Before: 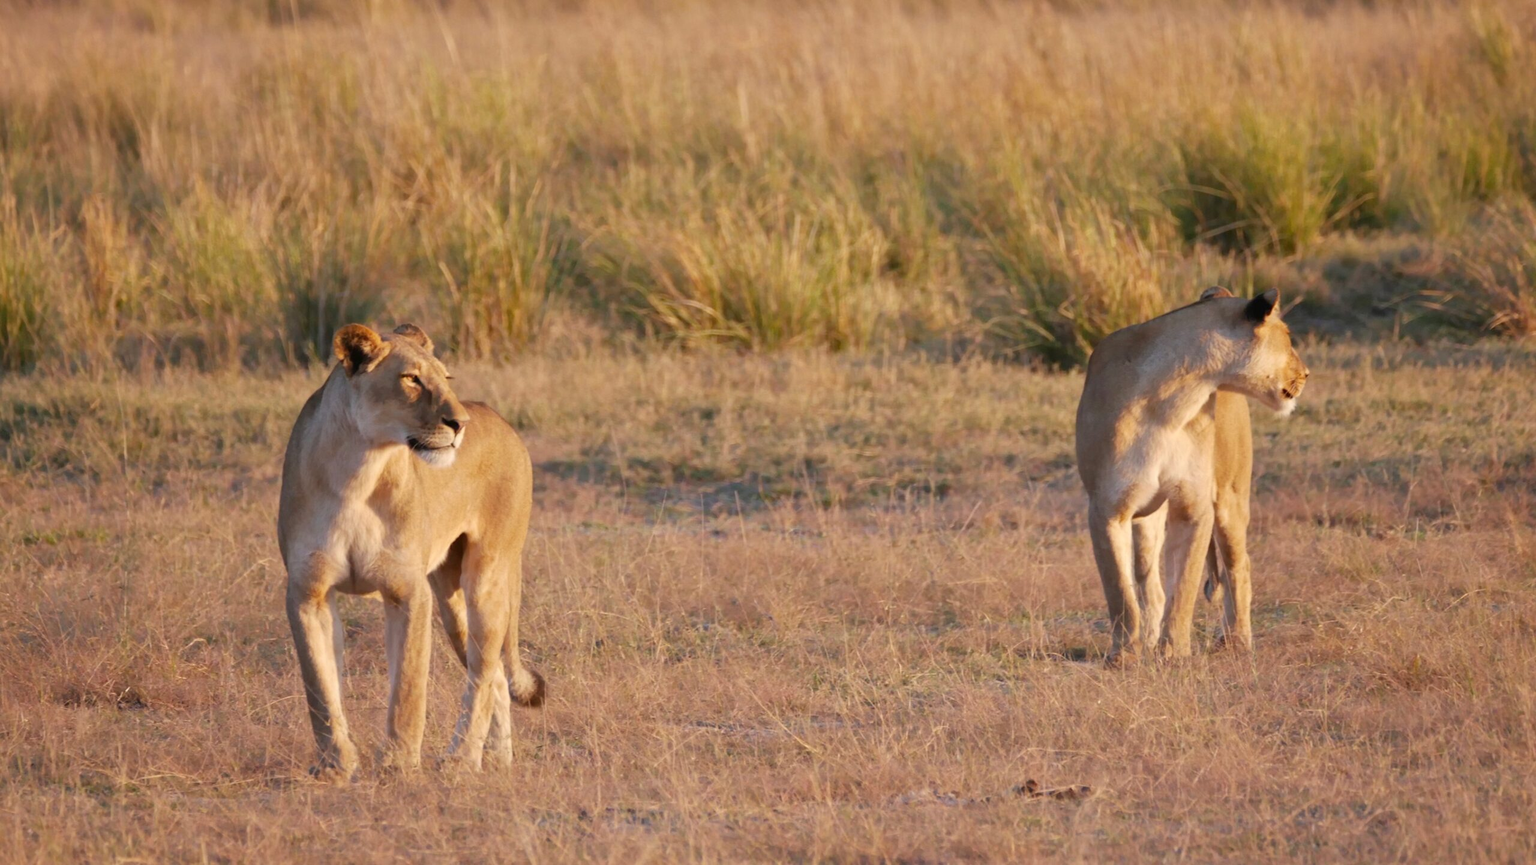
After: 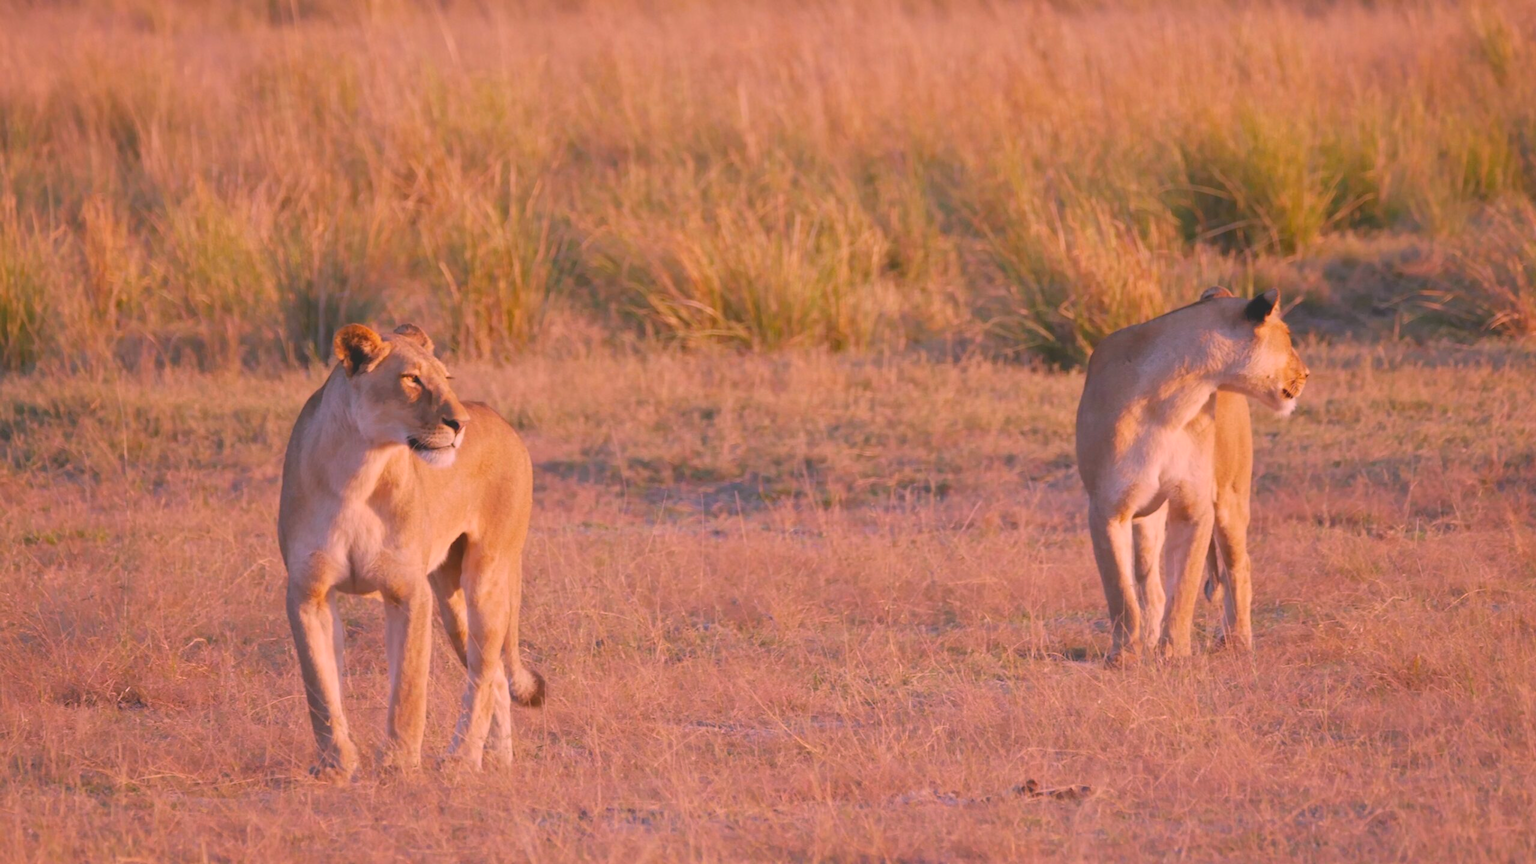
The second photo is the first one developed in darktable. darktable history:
contrast brightness saturation: contrast -0.28
exposure: exposure 0.02 EV, compensate highlight preservation false
white balance: red 1.188, blue 1.11
